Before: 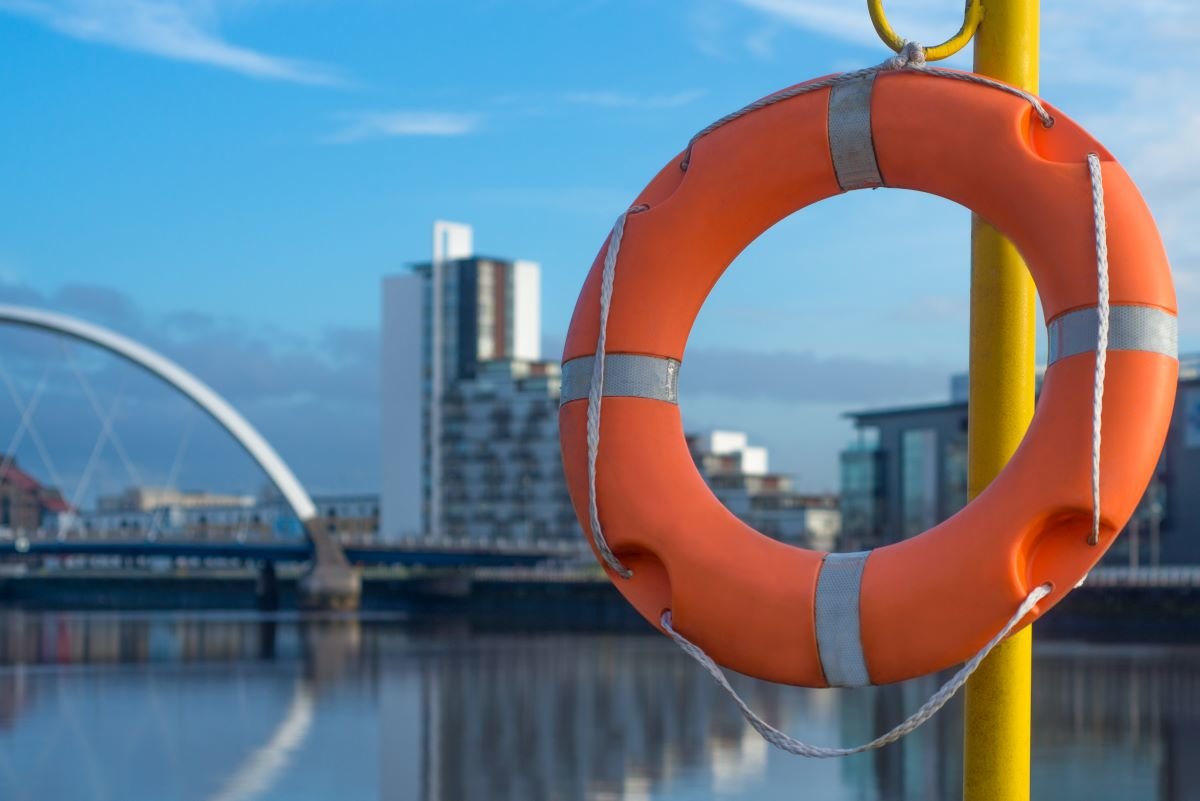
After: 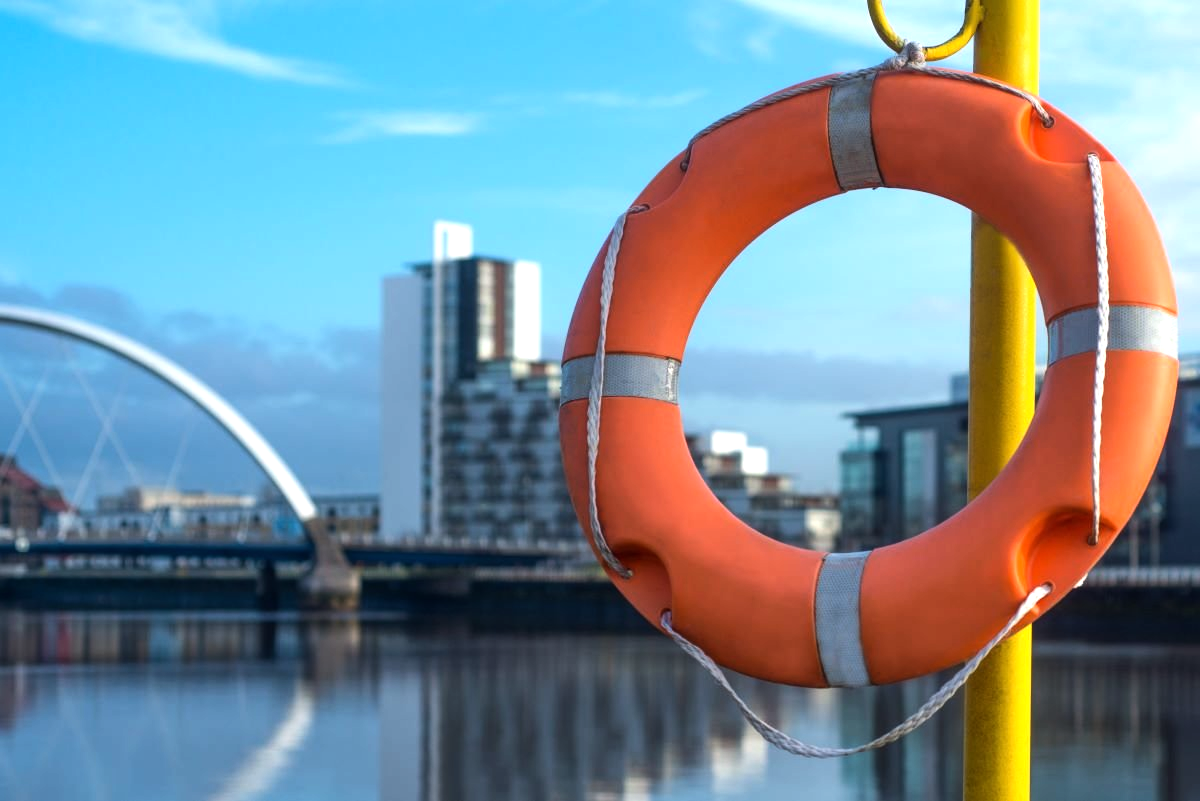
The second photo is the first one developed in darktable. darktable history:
tone equalizer: -8 EV -0.766 EV, -7 EV -0.704 EV, -6 EV -0.569 EV, -5 EV -0.39 EV, -3 EV 0.377 EV, -2 EV 0.6 EV, -1 EV 0.676 EV, +0 EV 0.728 EV, edges refinement/feathering 500, mask exposure compensation -1.57 EV, preserve details no
